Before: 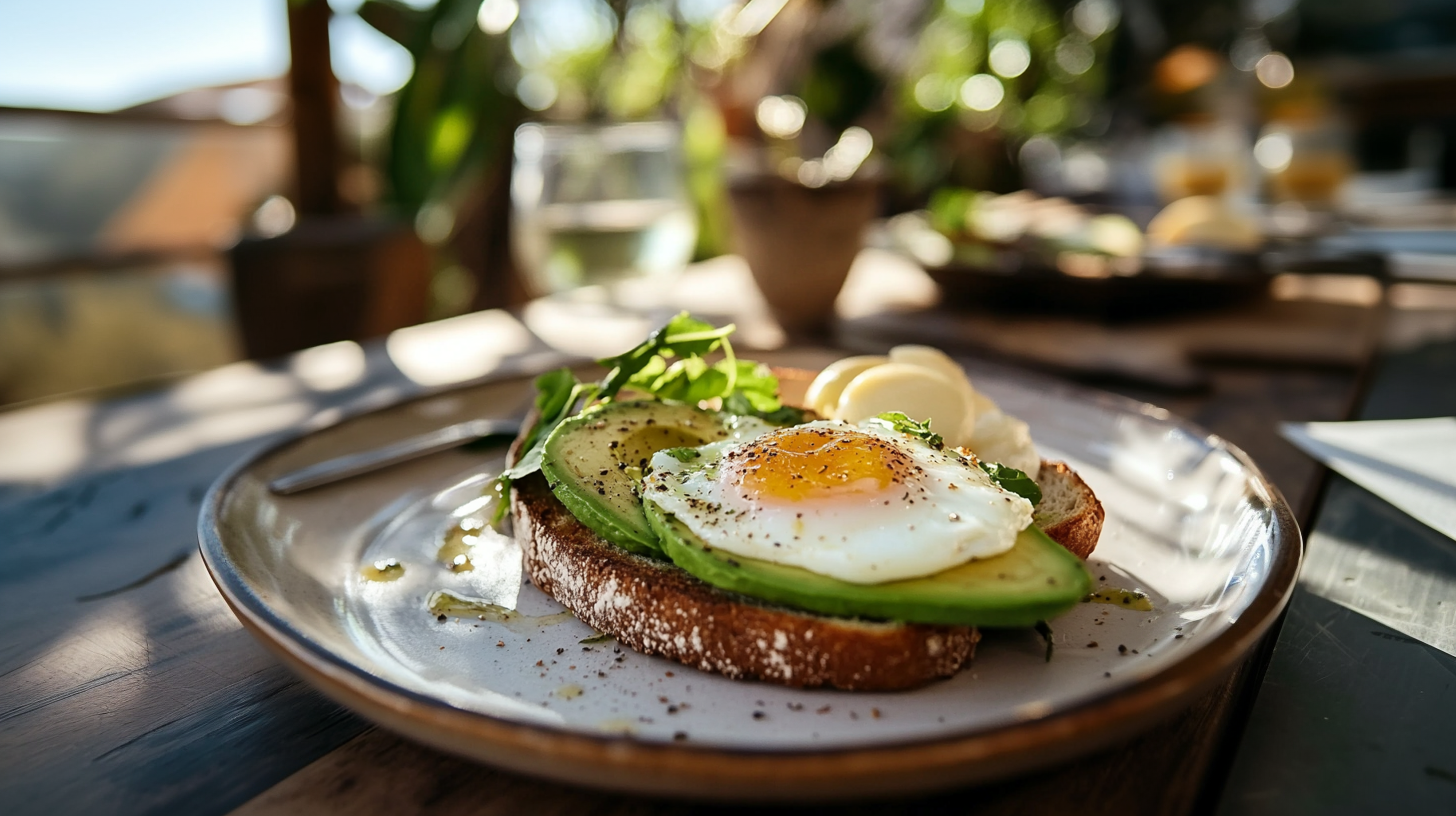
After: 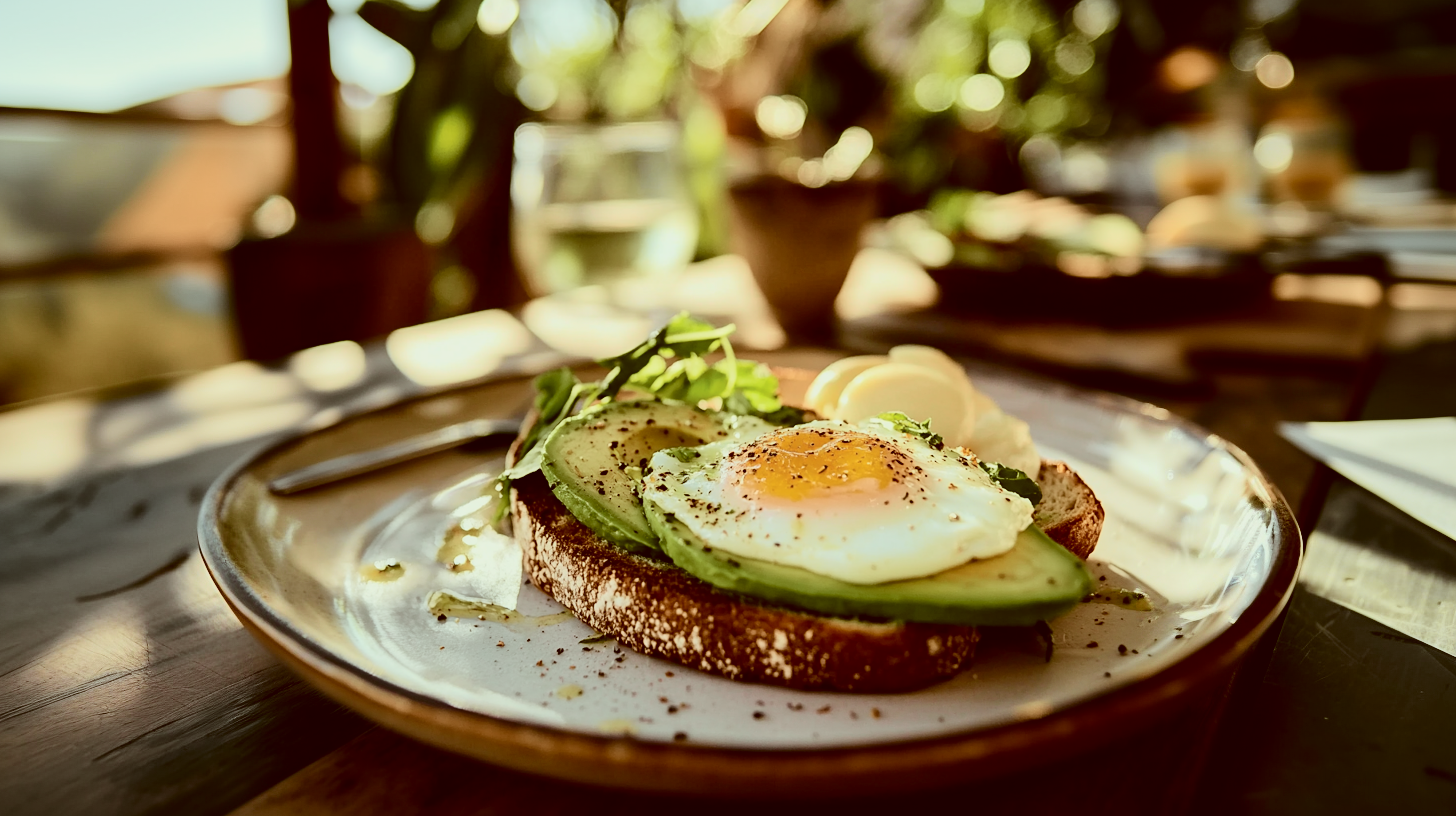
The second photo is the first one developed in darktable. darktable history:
exposure: compensate exposure bias true, compensate highlight preservation false
color correction: highlights a* -5.94, highlights b* 9.48, shadows a* 10.12, shadows b* 23.94
tone curve: curves: ch0 [(0, 0) (0.049, 0.01) (0.154, 0.081) (0.491, 0.56) (0.739, 0.794) (0.992, 0.937)]; ch1 [(0, 0) (0.172, 0.123) (0.317, 0.272) (0.401, 0.422) (0.499, 0.497) (0.531, 0.54) (0.615, 0.603) (0.741, 0.783) (1, 1)]; ch2 [(0, 0) (0.411, 0.424) (0.462, 0.464) (0.502, 0.489) (0.544, 0.551) (0.686, 0.638) (1, 1)], color space Lab, independent channels, preserve colors none
